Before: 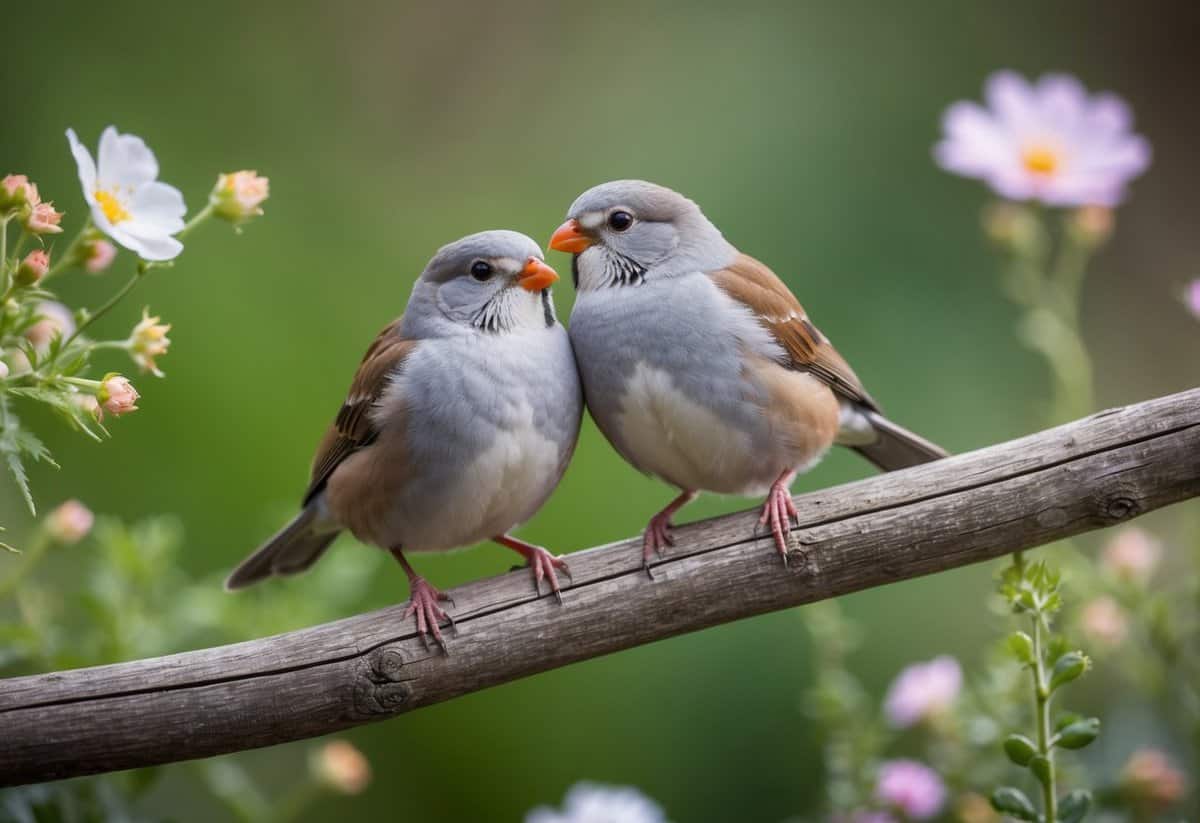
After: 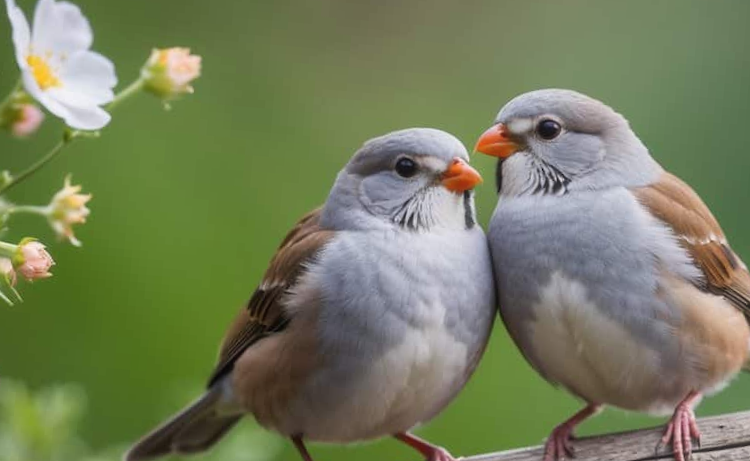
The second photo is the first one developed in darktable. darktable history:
haze removal: strength -0.051, compatibility mode true, adaptive false
crop and rotate: angle -4.86°, left 2.27%, top 6.812%, right 27.701%, bottom 30.324%
